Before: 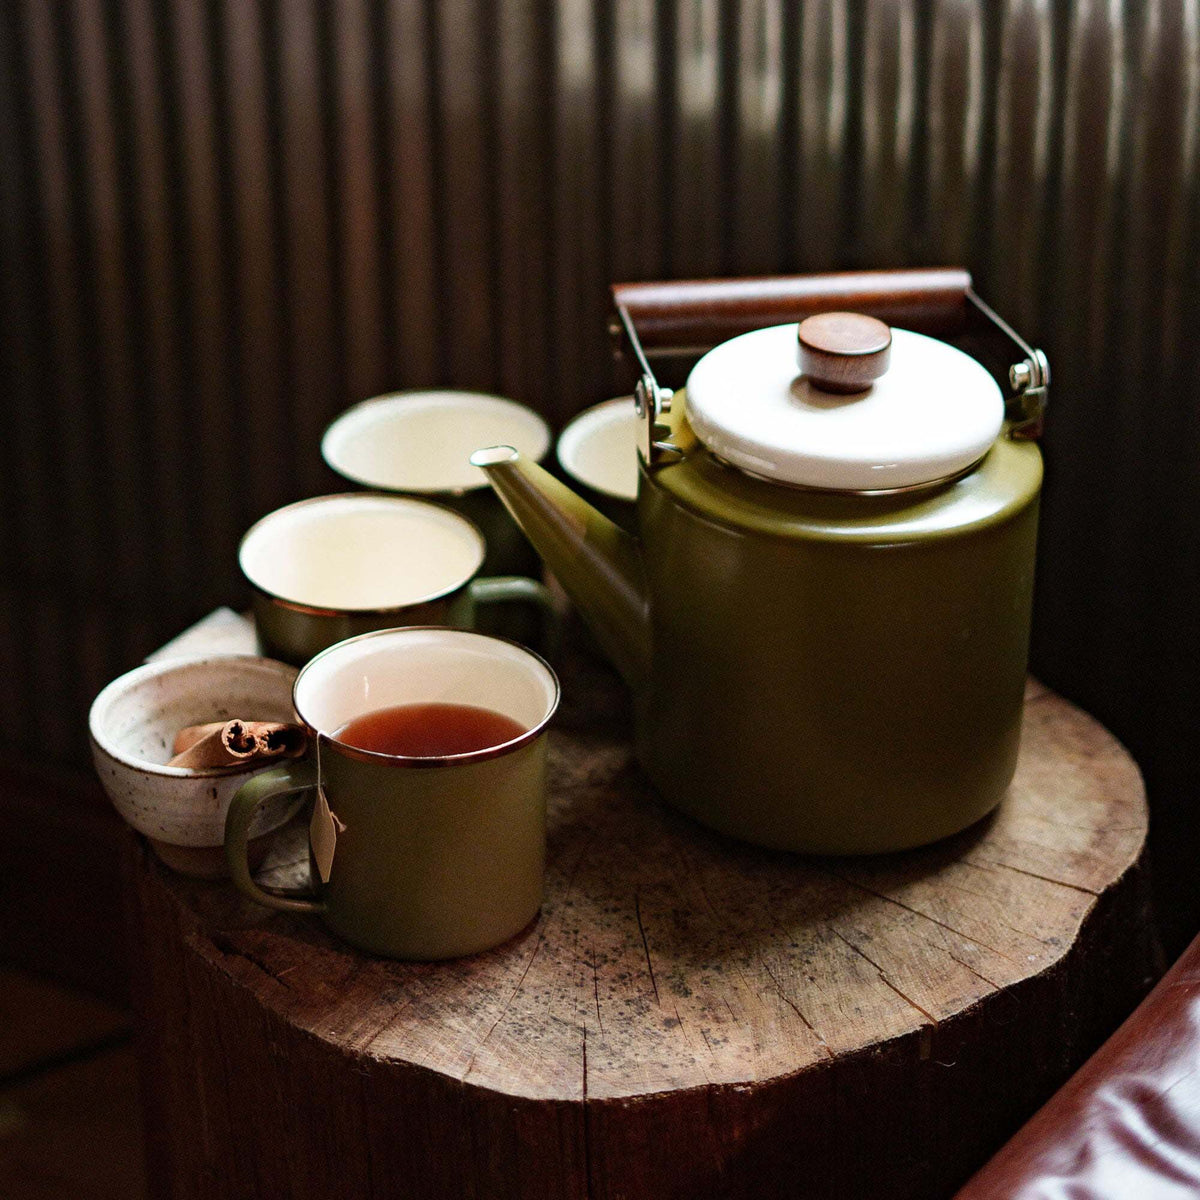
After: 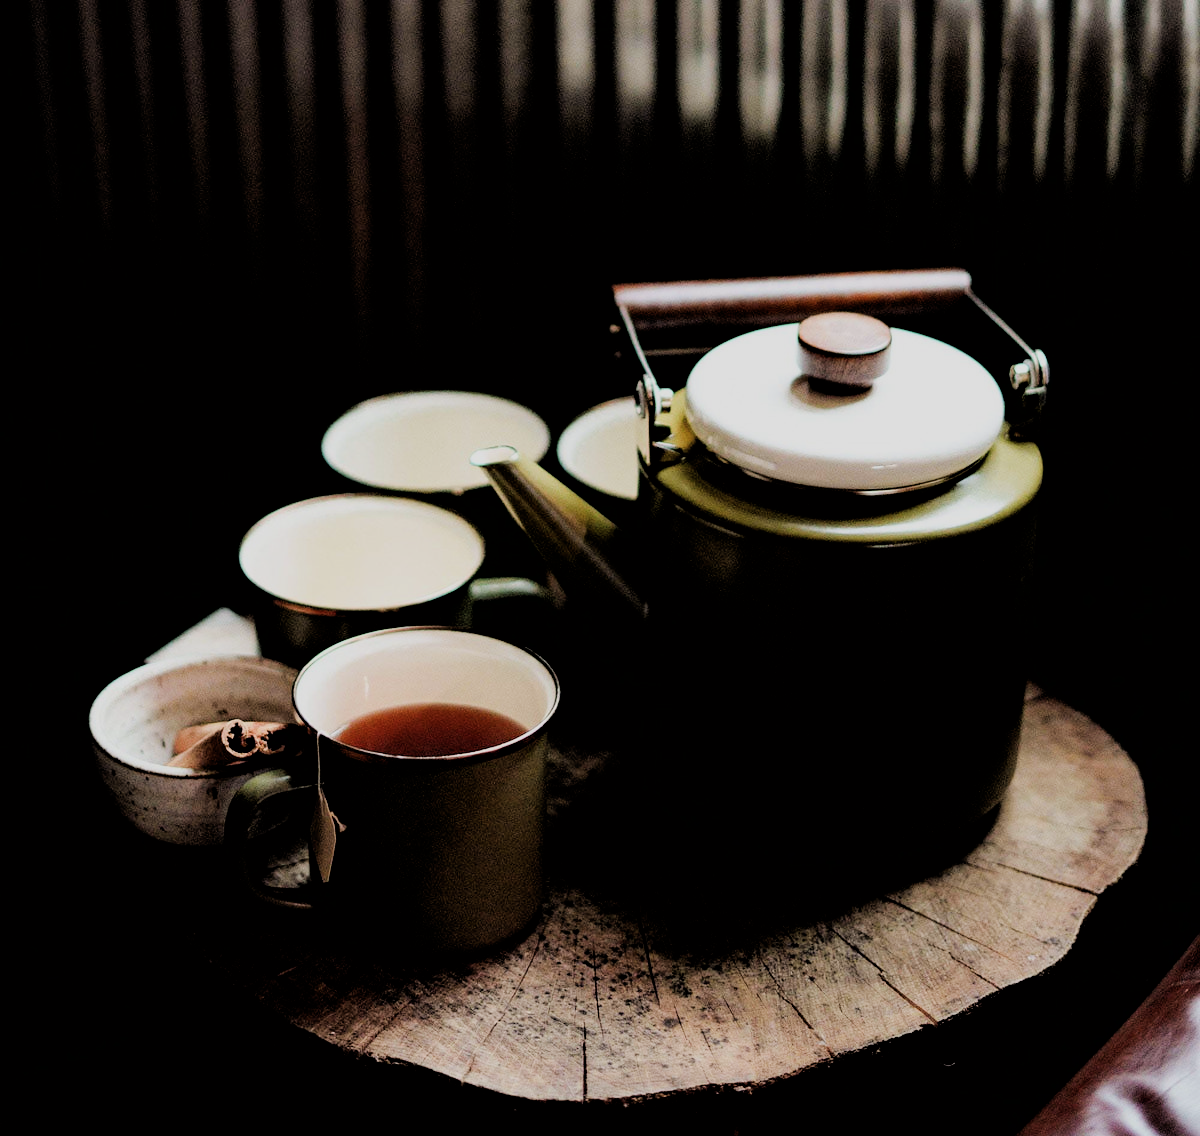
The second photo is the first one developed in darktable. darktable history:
crop and rotate: top 0.006%, bottom 5.25%
filmic rgb: black relative exposure -2.91 EV, white relative exposure 4.56 EV, hardness 1.74, contrast 1.239
color balance rgb: highlights gain › luminance 14.542%, perceptual saturation grading › global saturation 0.596%, perceptual saturation grading › mid-tones 11.278%, global vibrance -24.661%
